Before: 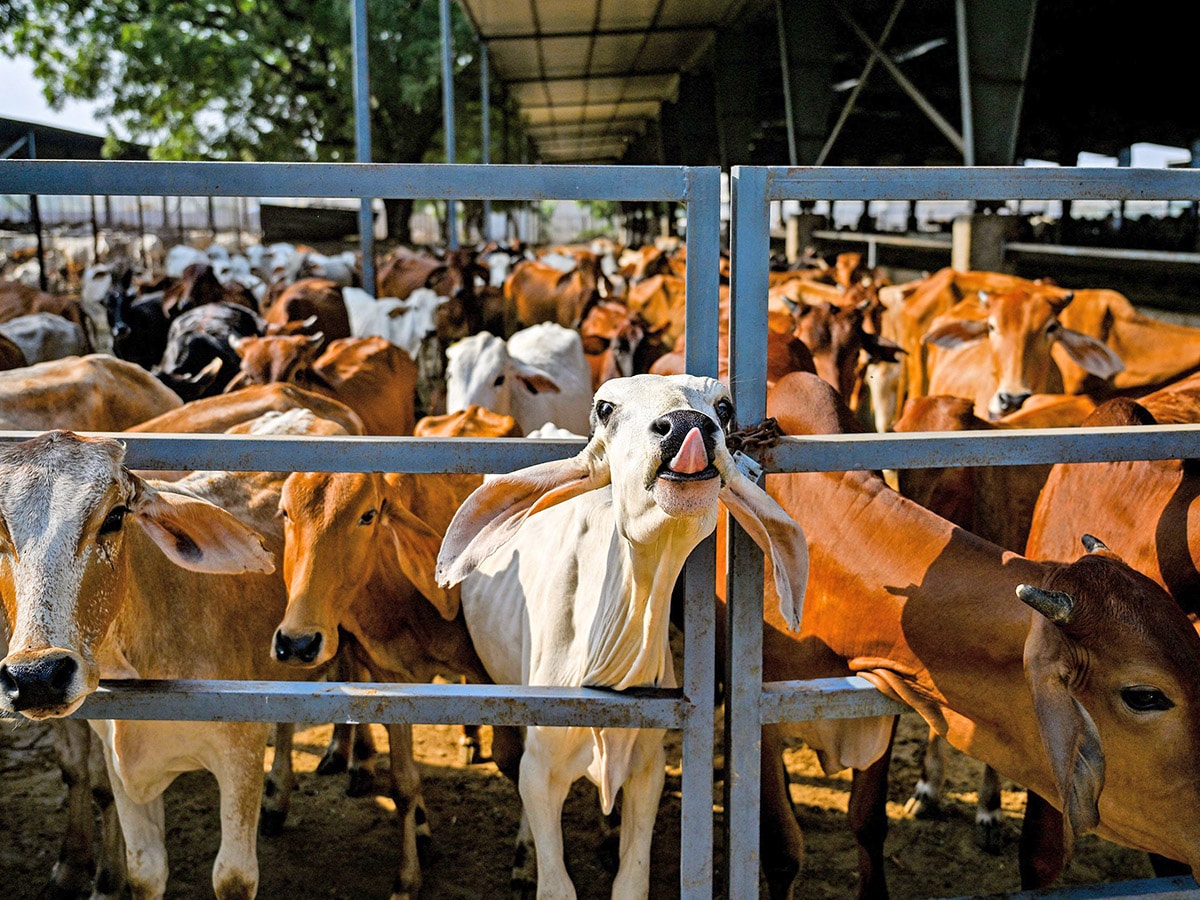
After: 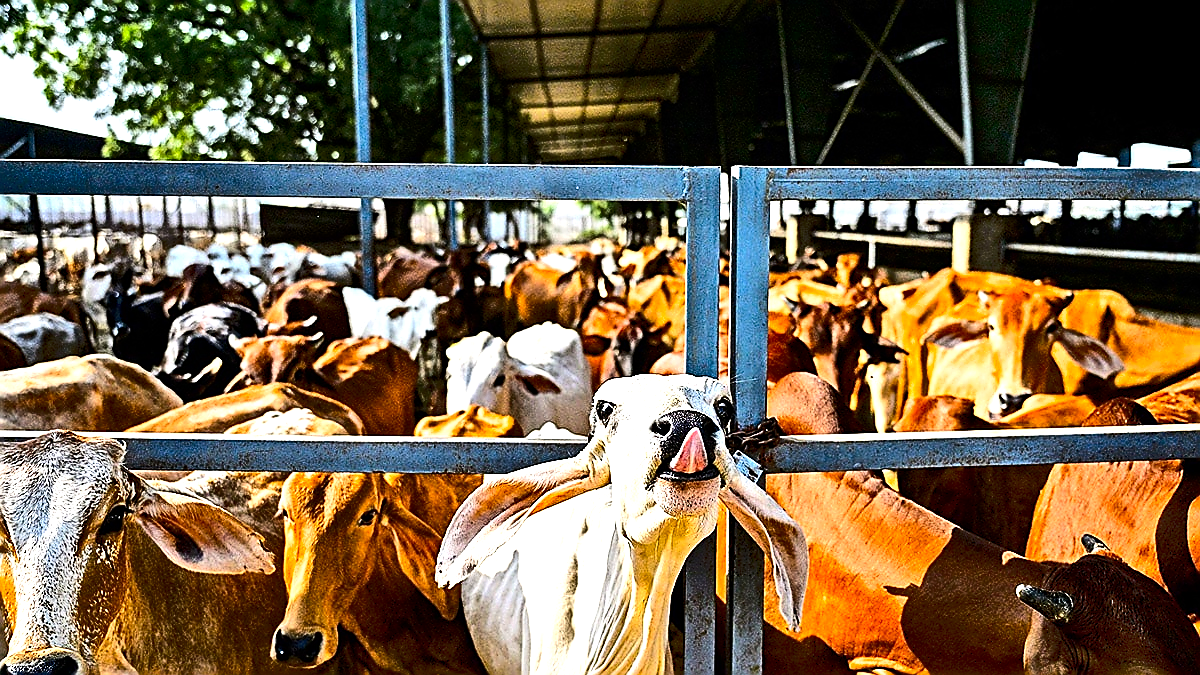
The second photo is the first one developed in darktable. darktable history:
shadows and highlights: shadows 62.66, white point adjustment 0.37, highlights -34.44, compress 83.82%
crop: bottom 24.988%
tone equalizer: -8 EV -1.08 EV, -7 EV -1.01 EV, -6 EV -0.867 EV, -5 EV -0.578 EV, -3 EV 0.578 EV, -2 EV 0.867 EV, -1 EV 1.01 EV, +0 EV 1.08 EV, edges refinement/feathering 500, mask exposure compensation -1.57 EV, preserve details no
sharpen: radius 1.4, amount 1.25, threshold 0.7
contrast brightness saturation: contrast 0.19, brightness -0.11, saturation 0.21
exposure: exposure 0.128 EV, compensate highlight preservation false
